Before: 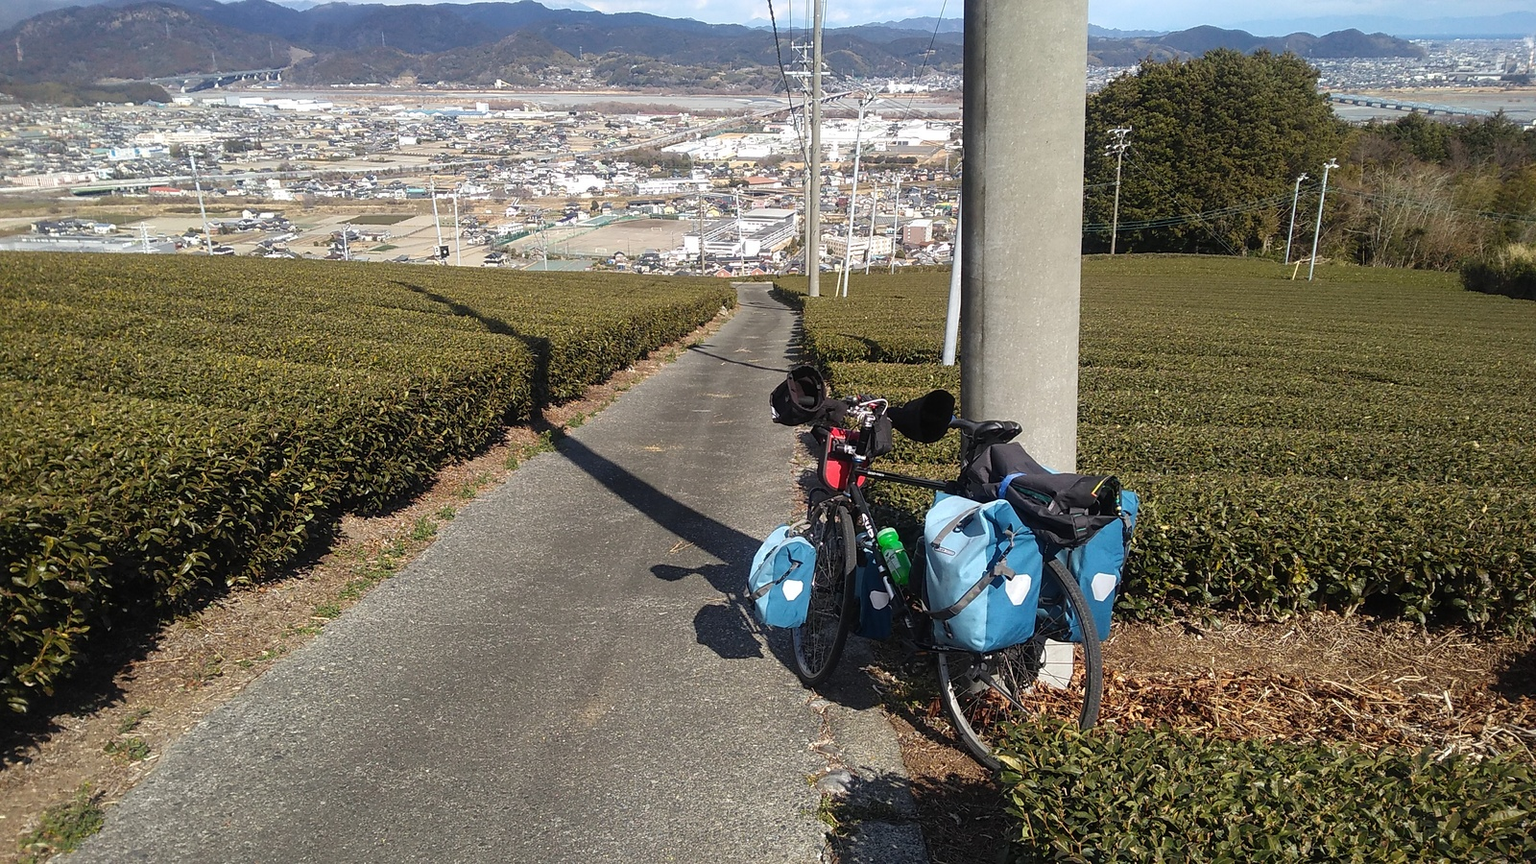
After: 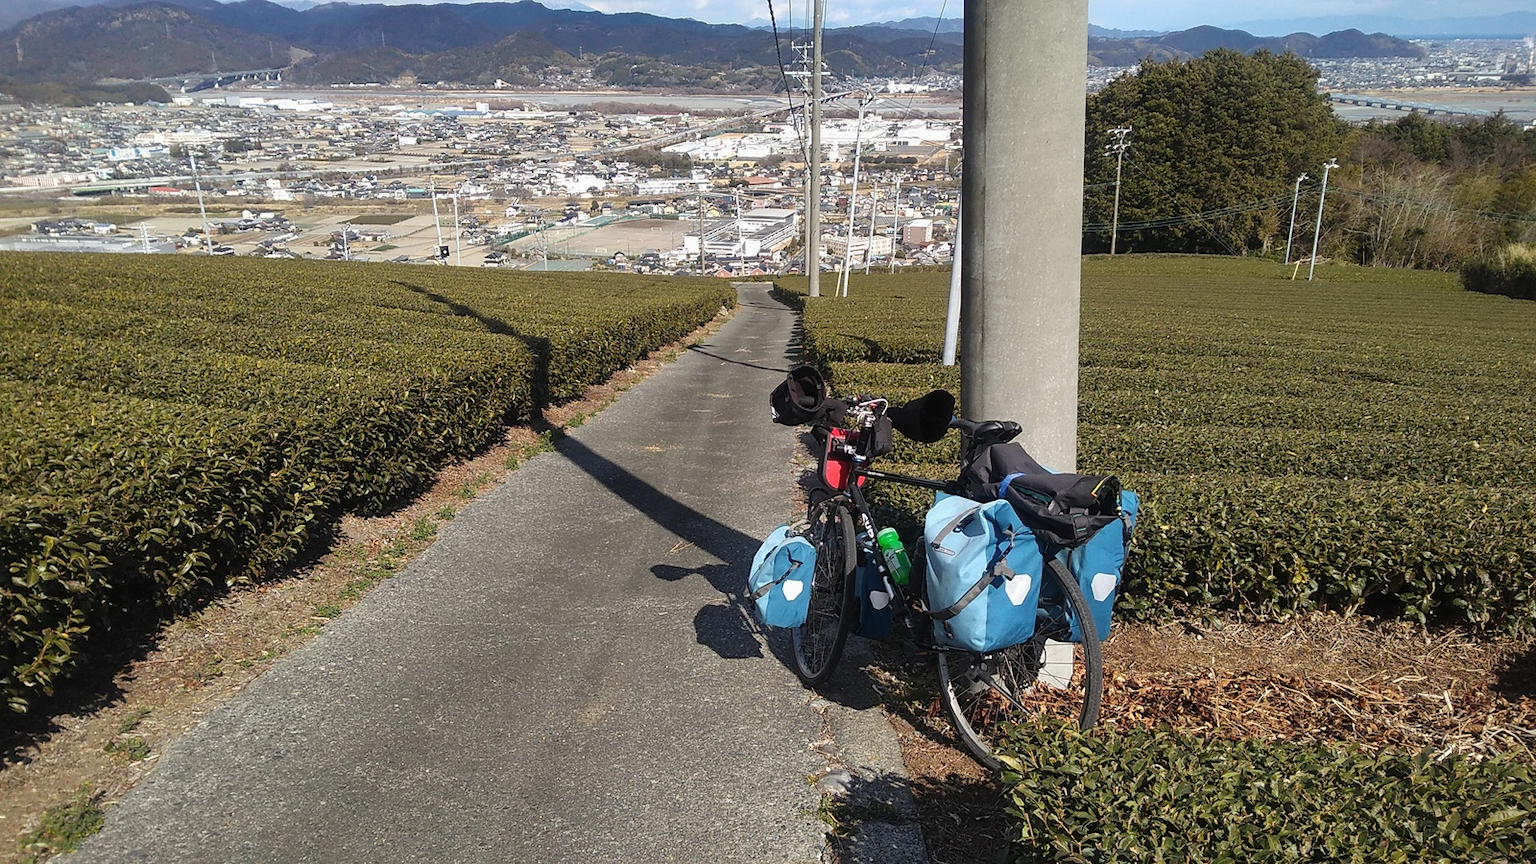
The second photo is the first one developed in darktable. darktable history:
shadows and highlights: shadows 43.53, white point adjustment -1.38, soften with gaussian
